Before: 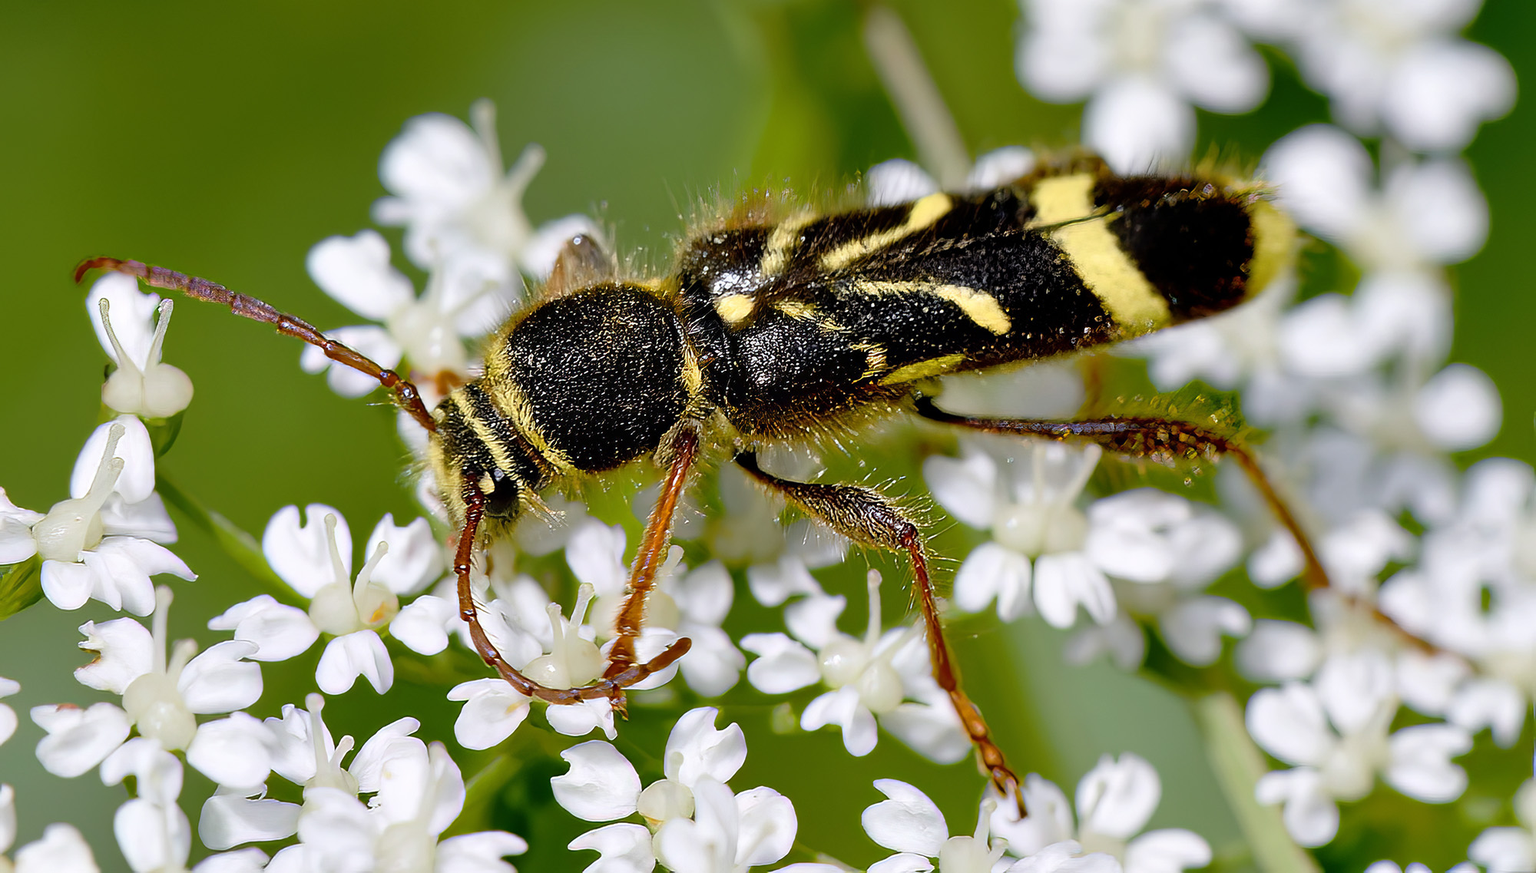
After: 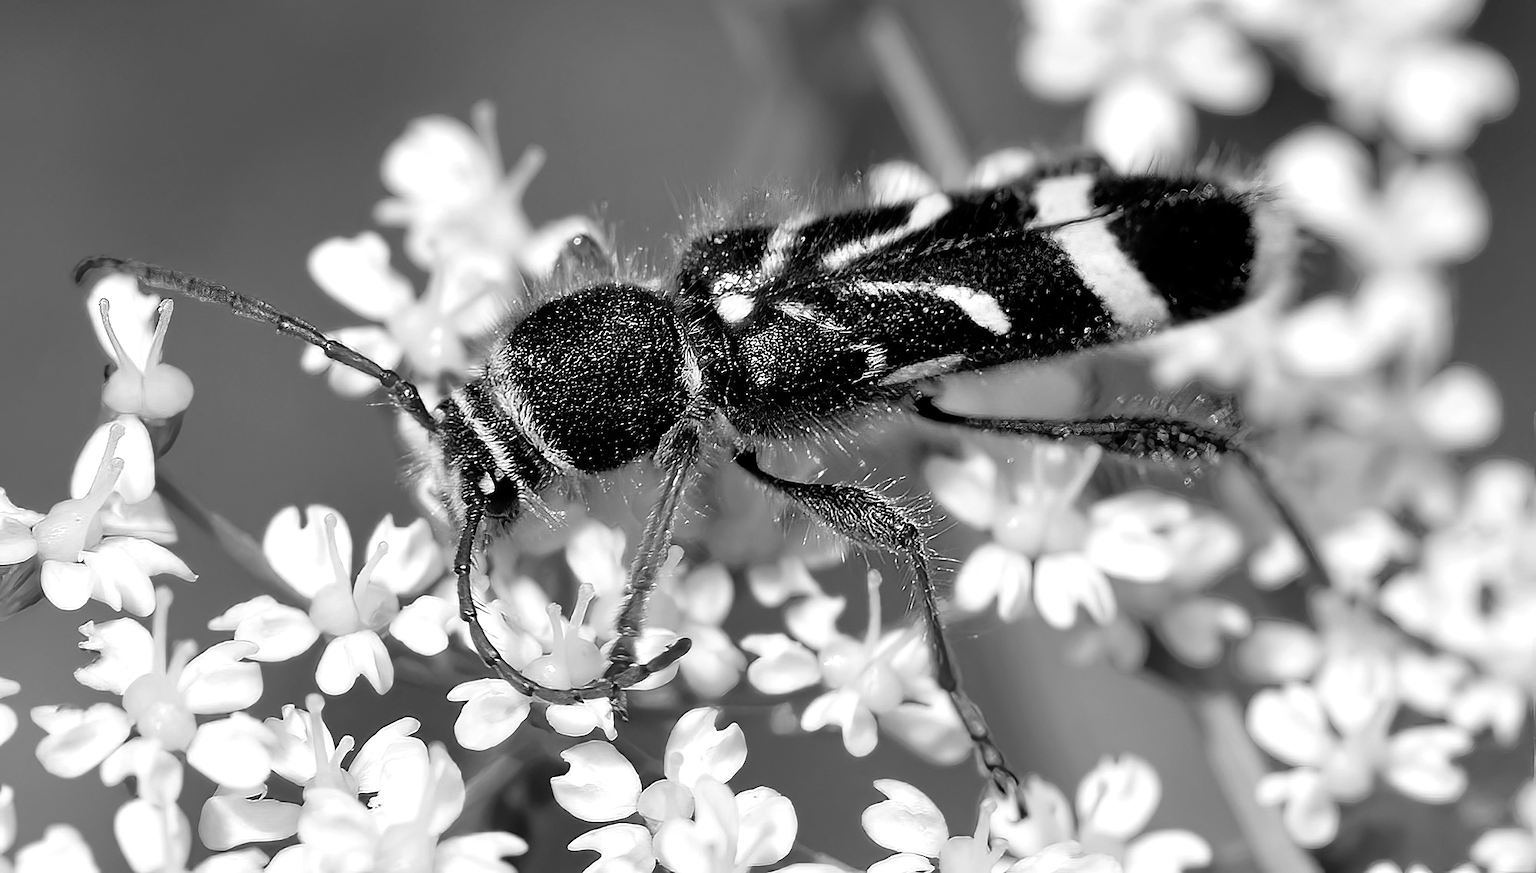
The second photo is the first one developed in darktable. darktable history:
monochrome: on, module defaults
color balance rgb: linear chroma grading › global chroma 50%, perceptual saturation grading › global saturation 2.34%, global vibrance 6.64%, contrast 12.71%, saturation formula JzAzBz (2021)
